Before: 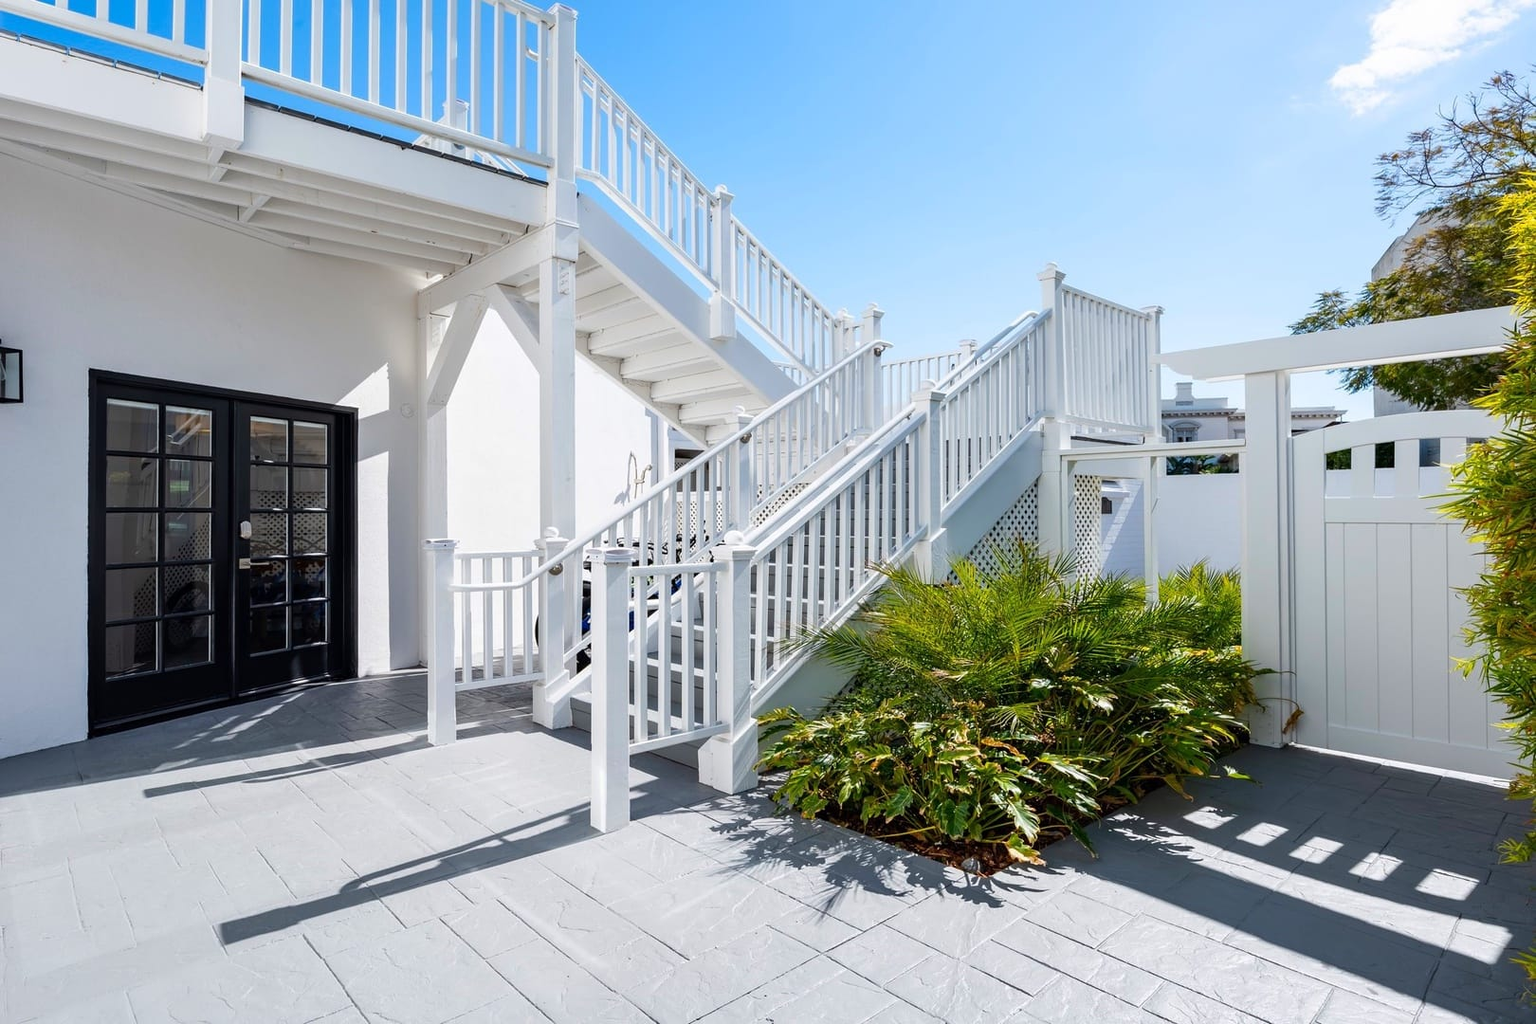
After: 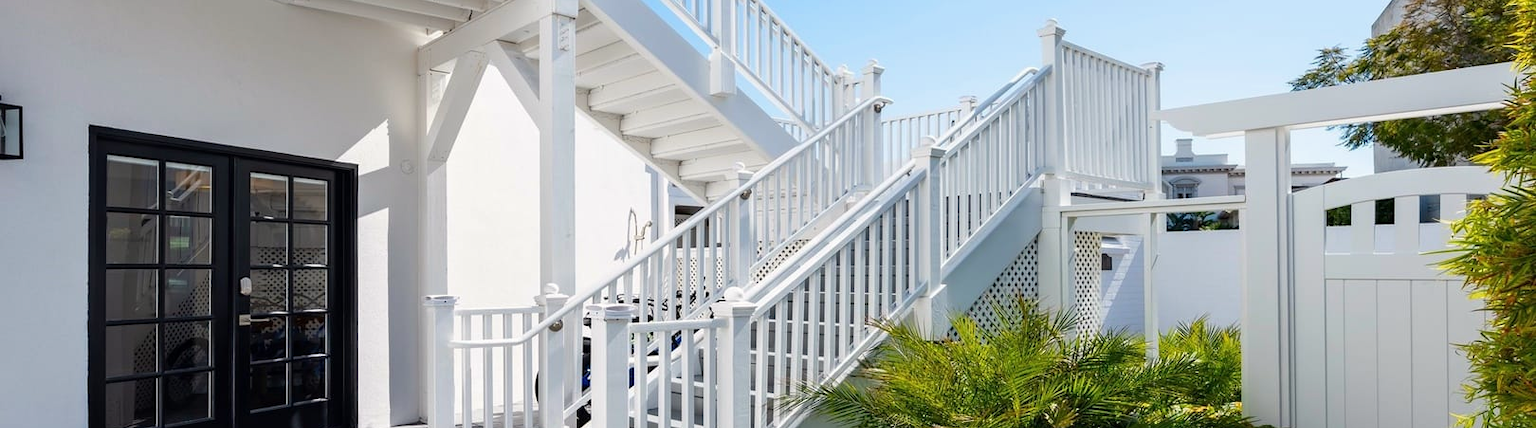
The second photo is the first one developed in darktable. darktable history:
crop and rotate: top 23.84%, bottom 34.294%
white balance: red 1.009, blue 0.985
